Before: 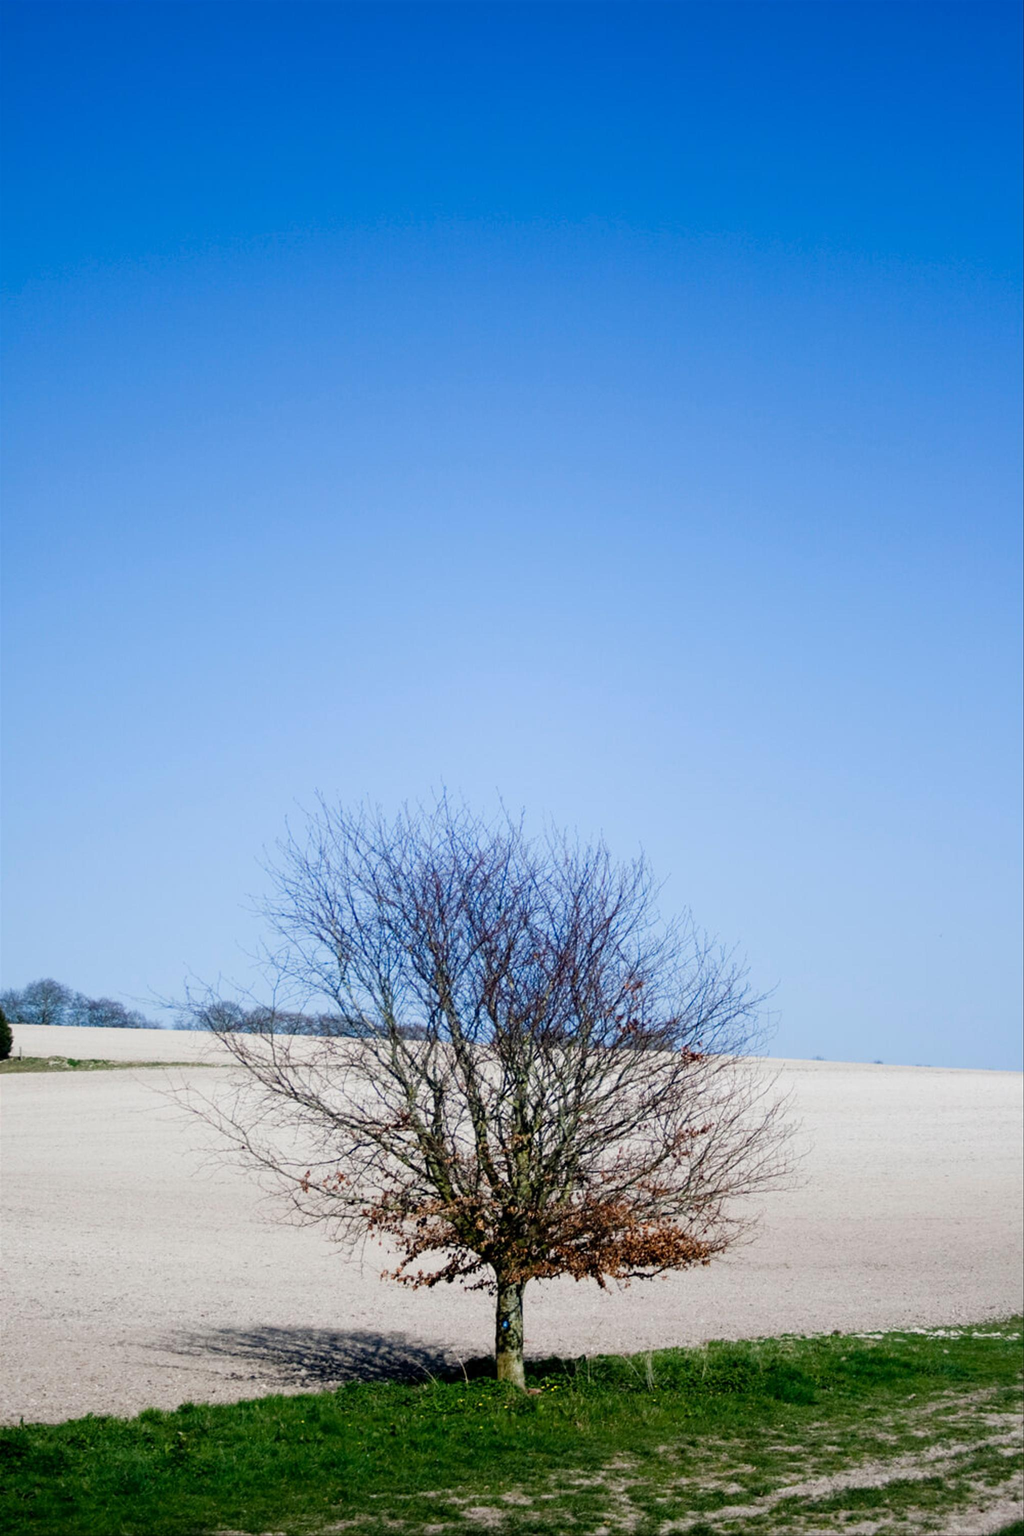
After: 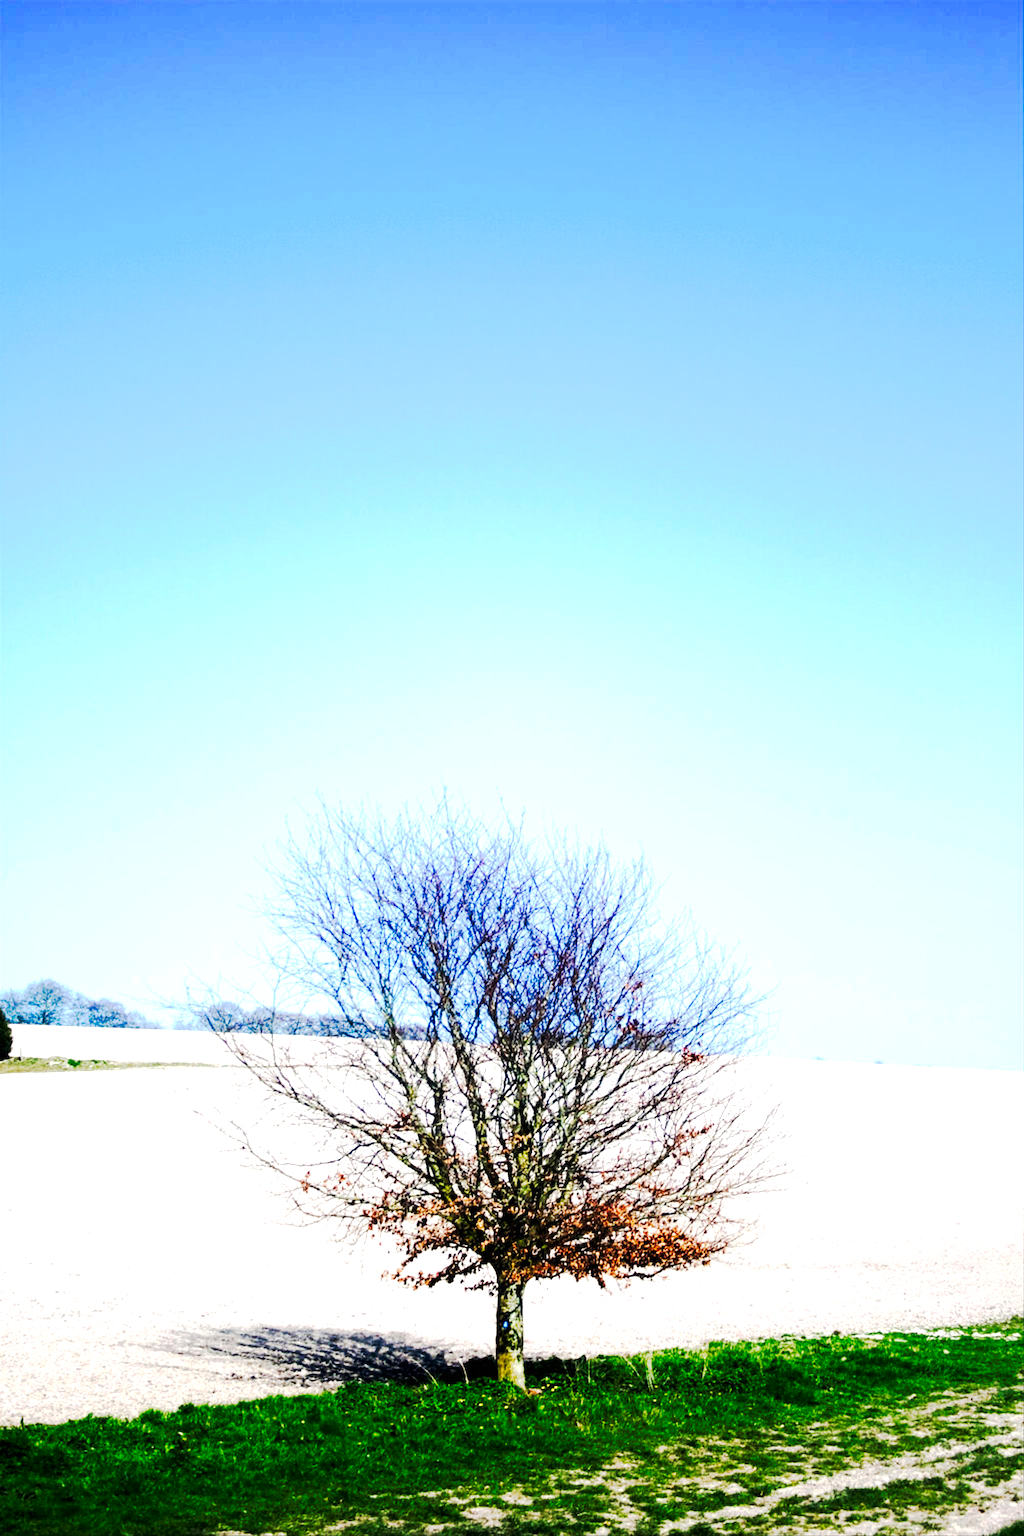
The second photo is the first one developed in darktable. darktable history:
exposure: black level correction 0, exposure 1.2 EV, compensate exposure bias true, compensate highlight preservation false
tone curve: curves: ch0 [(0, 0) (0.003, 0.002) (0.011, 0.004) (0.025, 0.005) (0.044, 0.009) (0.069, 0.013) (0.1, 0.017) (0.136, 0.036) (0.177, 0.066) (0.224, 0.102) (0.277, 0.143) (0.335, 0.197) (0.399, 0.268) (0.468, 0.389) (0.543, 0.549) (0.623, 0.714) (0.709, 0.801) (0.801, 0.854) (0.898, 0.9) (1, 1)], preserve colors none
